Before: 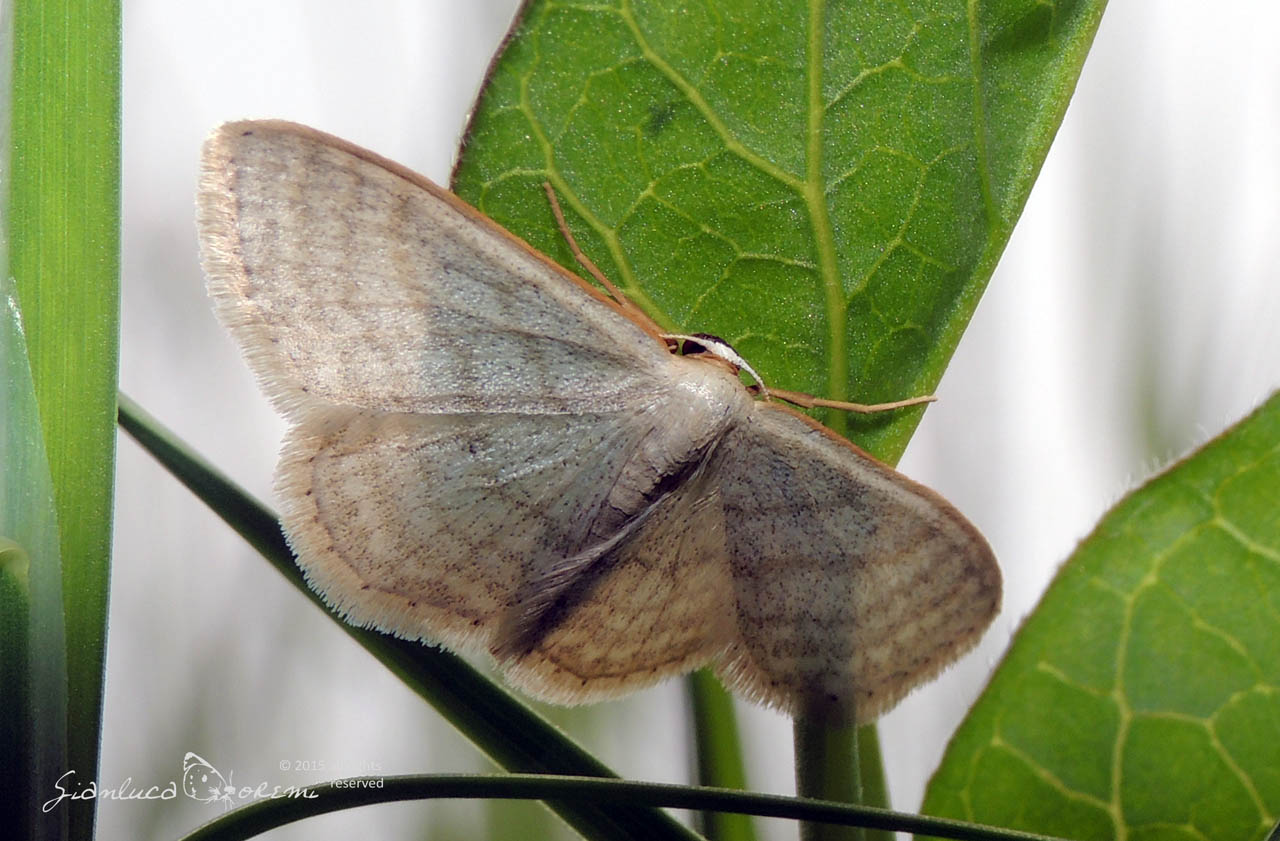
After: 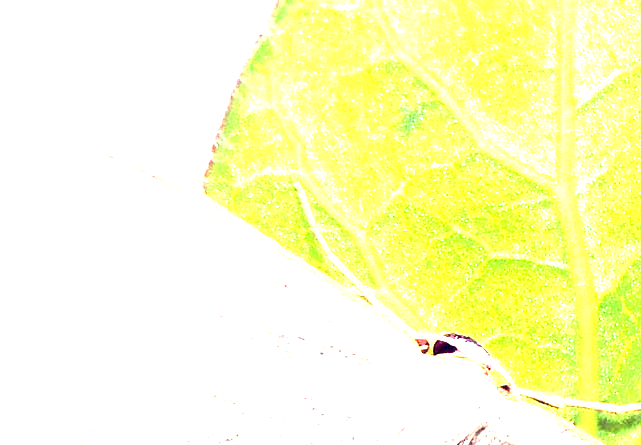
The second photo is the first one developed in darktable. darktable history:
tone equalizer: -8 EV -1.11 EV, -7 EV -0.998 EV, -6 EV -0.877 EV, -5 EV -0.545 EV, -3 EV 0.608 EV, -2 EV 0.894 EV, -1 EV 1.01 EV, +0 EV 1.05 EV, edges refinement/feathering 500, mask exposure compensation -1.57 EV, preserve details no
crop: left 19.51%, right 30.404%, bottom 46.993%
exposure: exposure 2.93 EV, compensate exposure bias true, compensate highlight preservation false
